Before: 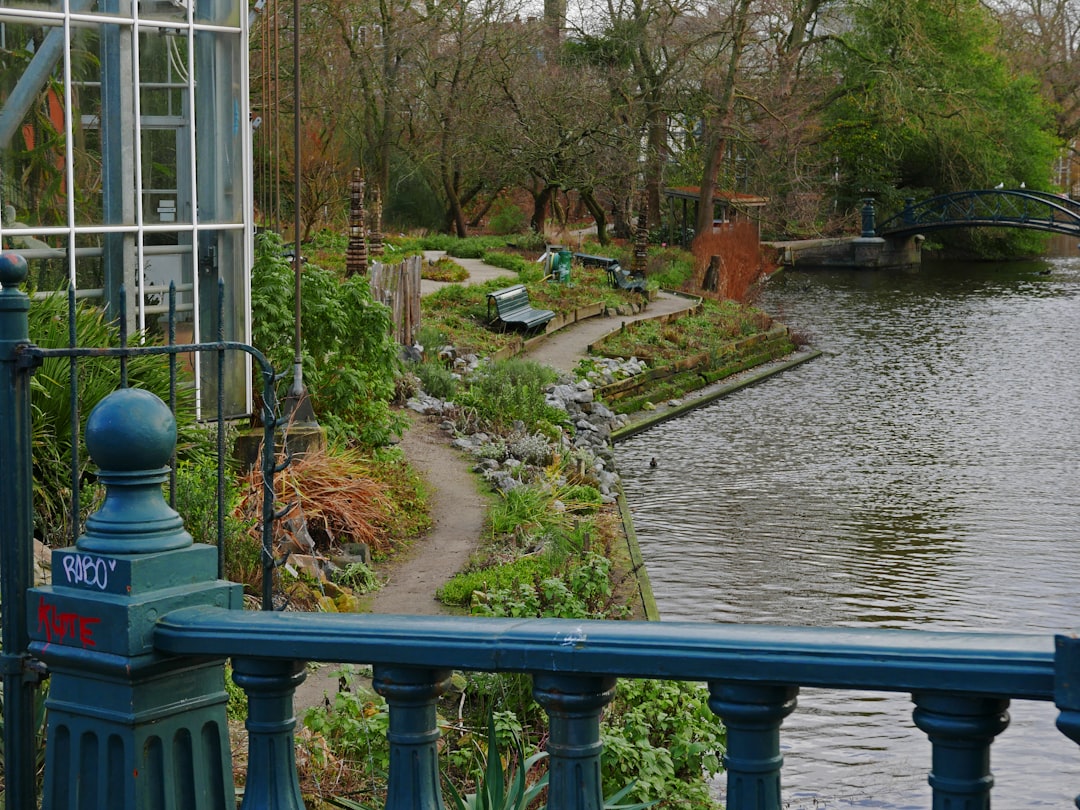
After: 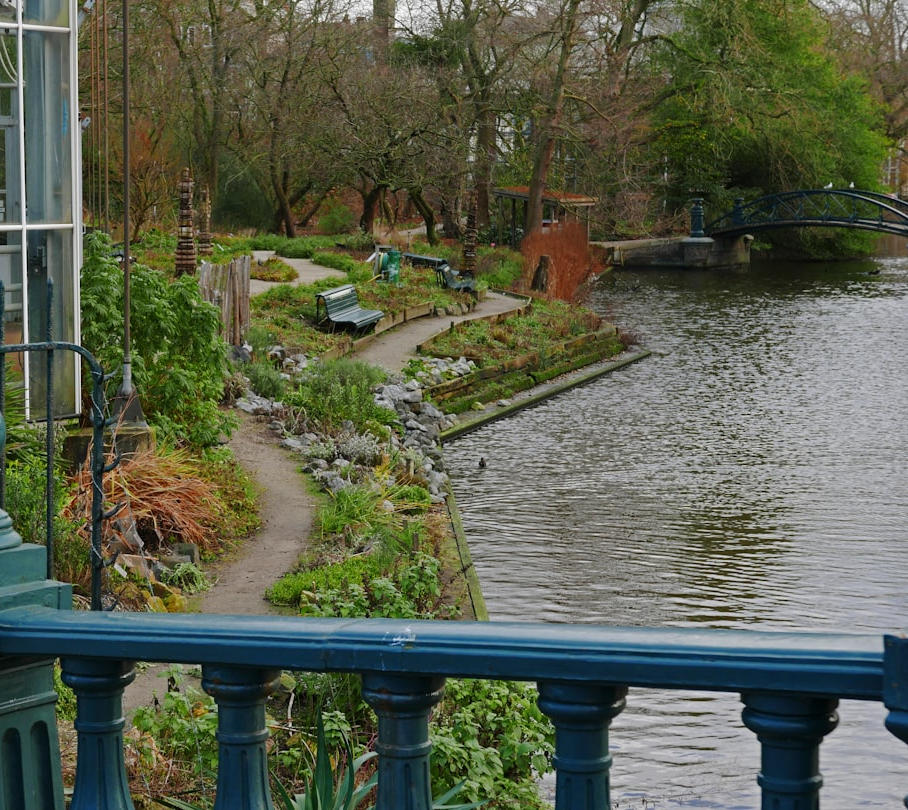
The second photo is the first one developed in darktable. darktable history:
crop: left 15.845%
